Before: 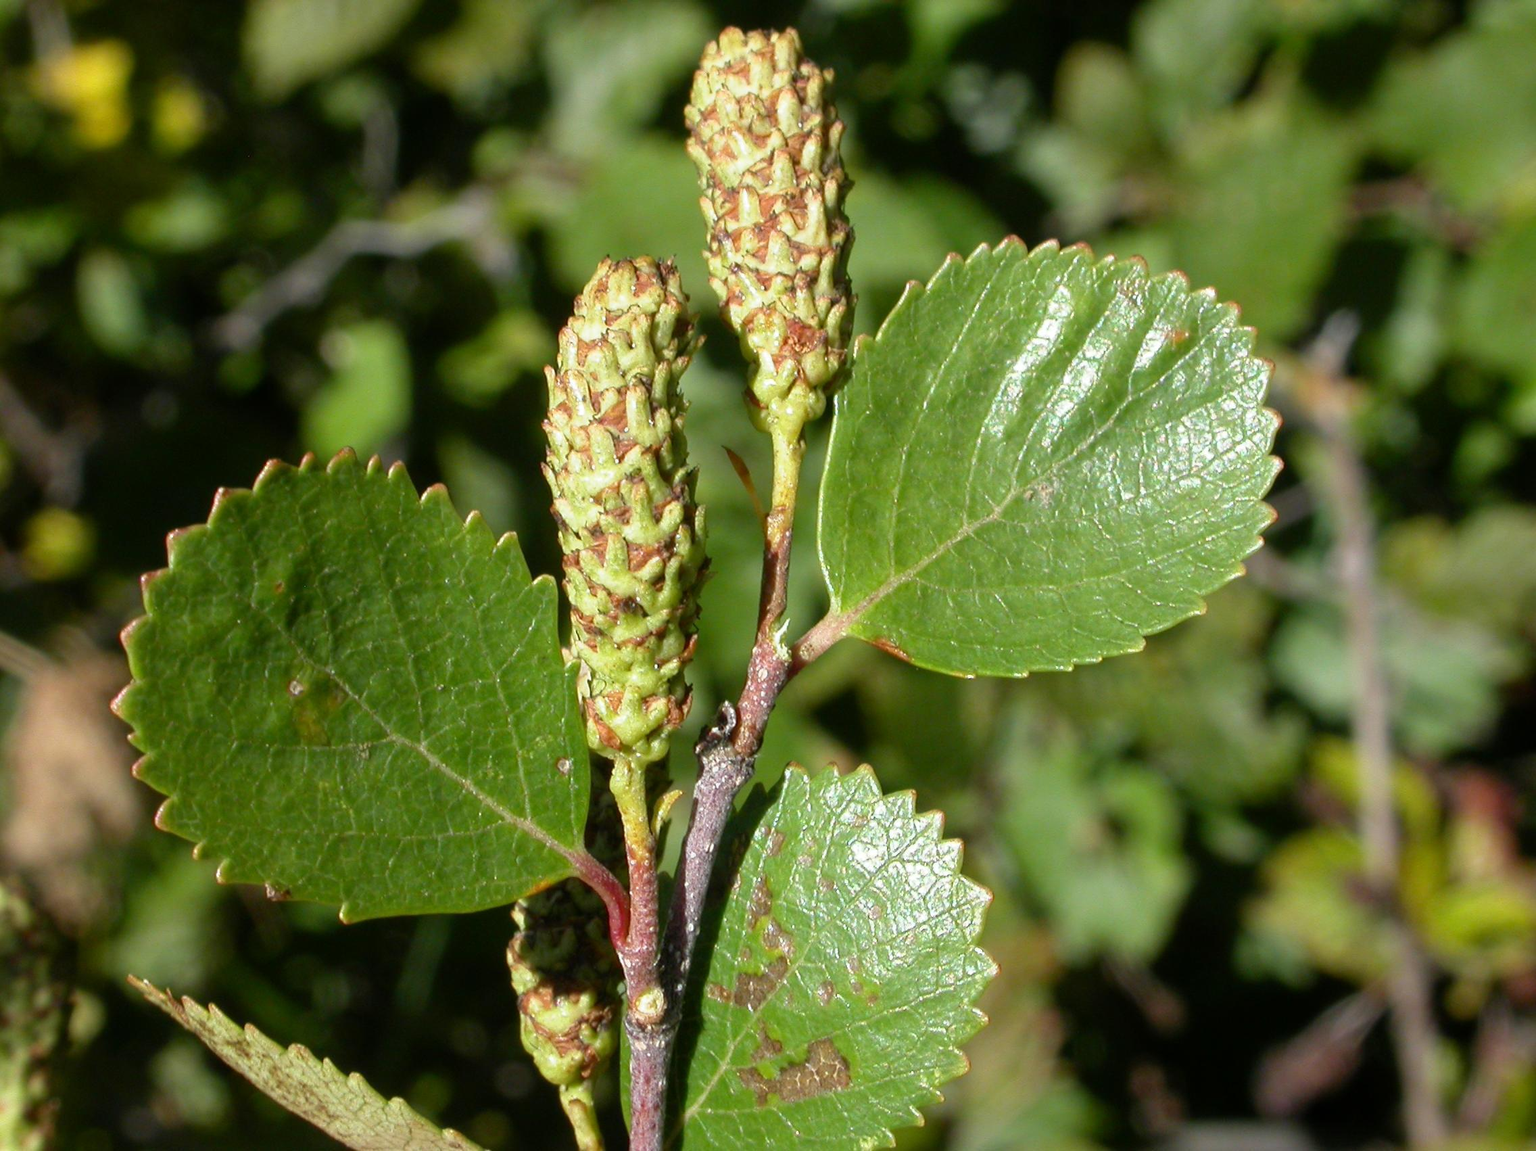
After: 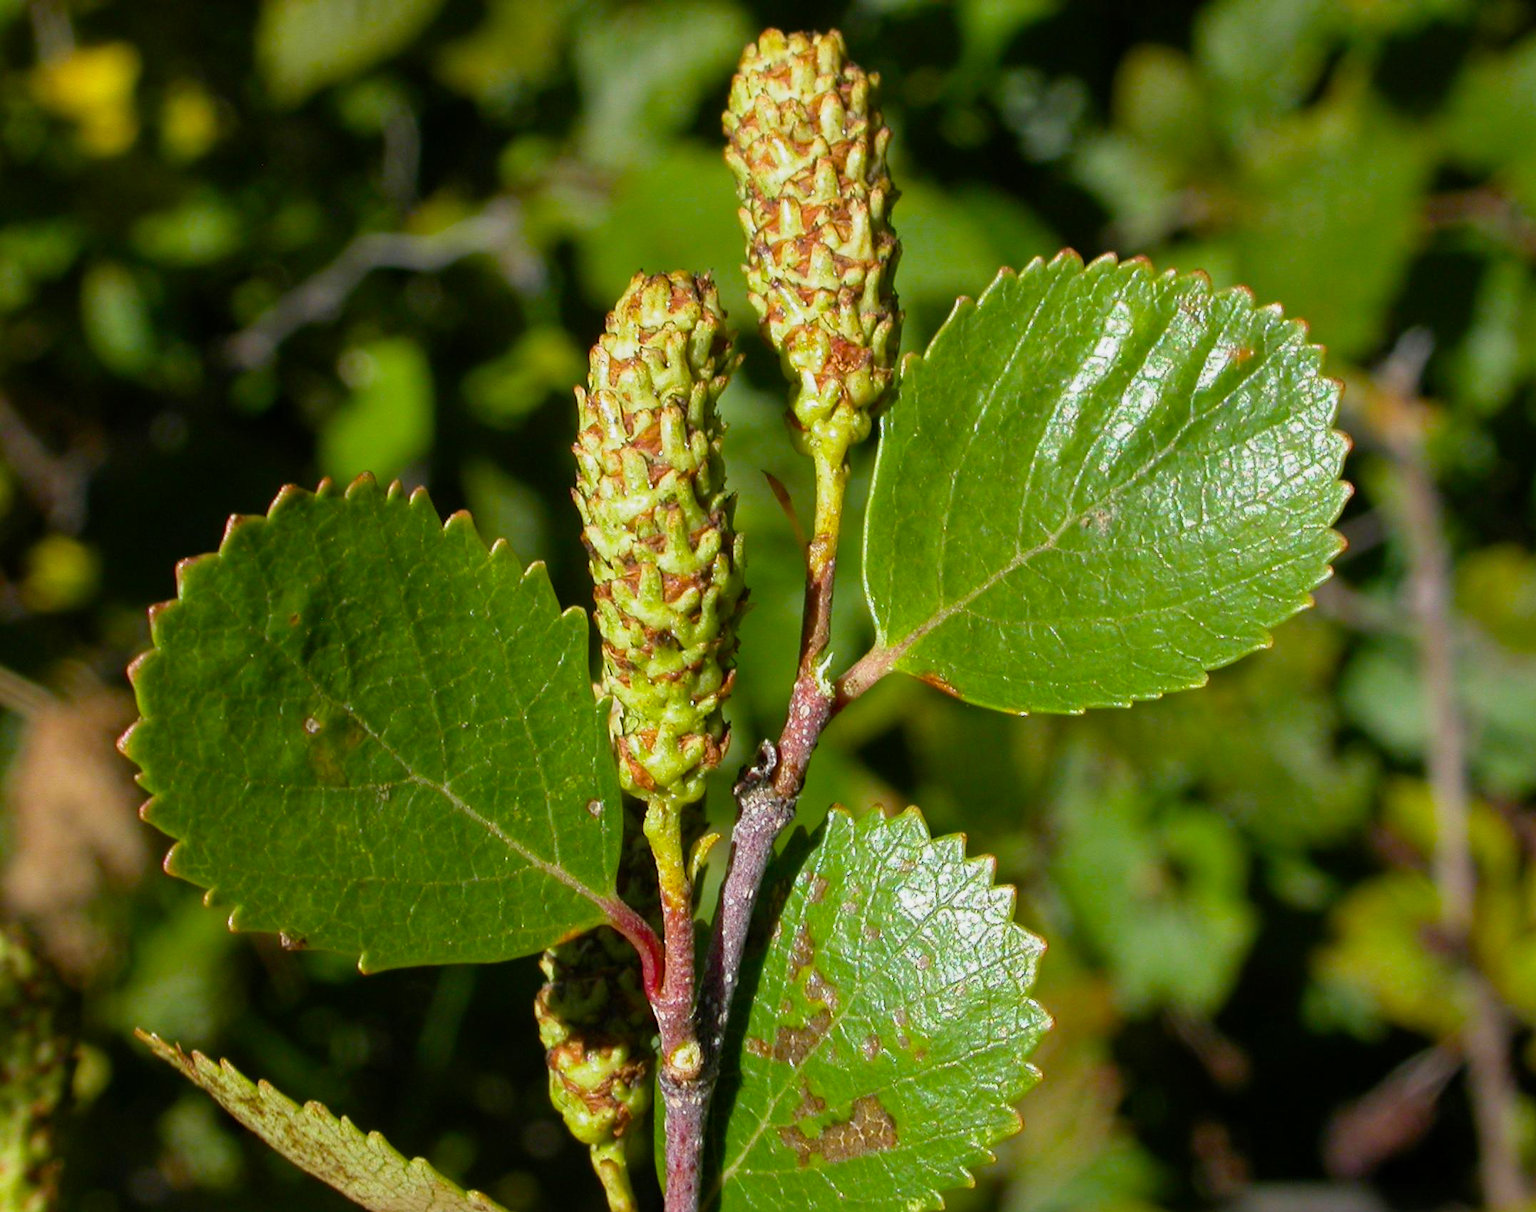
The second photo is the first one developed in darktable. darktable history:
exposure: exposure -0.21 EV, compensate highlight preservation false
color balance rgb: perceptual saturation grading › global saturation 20%, global vibrance 20%
crop and rotate: right 5.167%
haze removal: compatibility mode true, adaptive false
